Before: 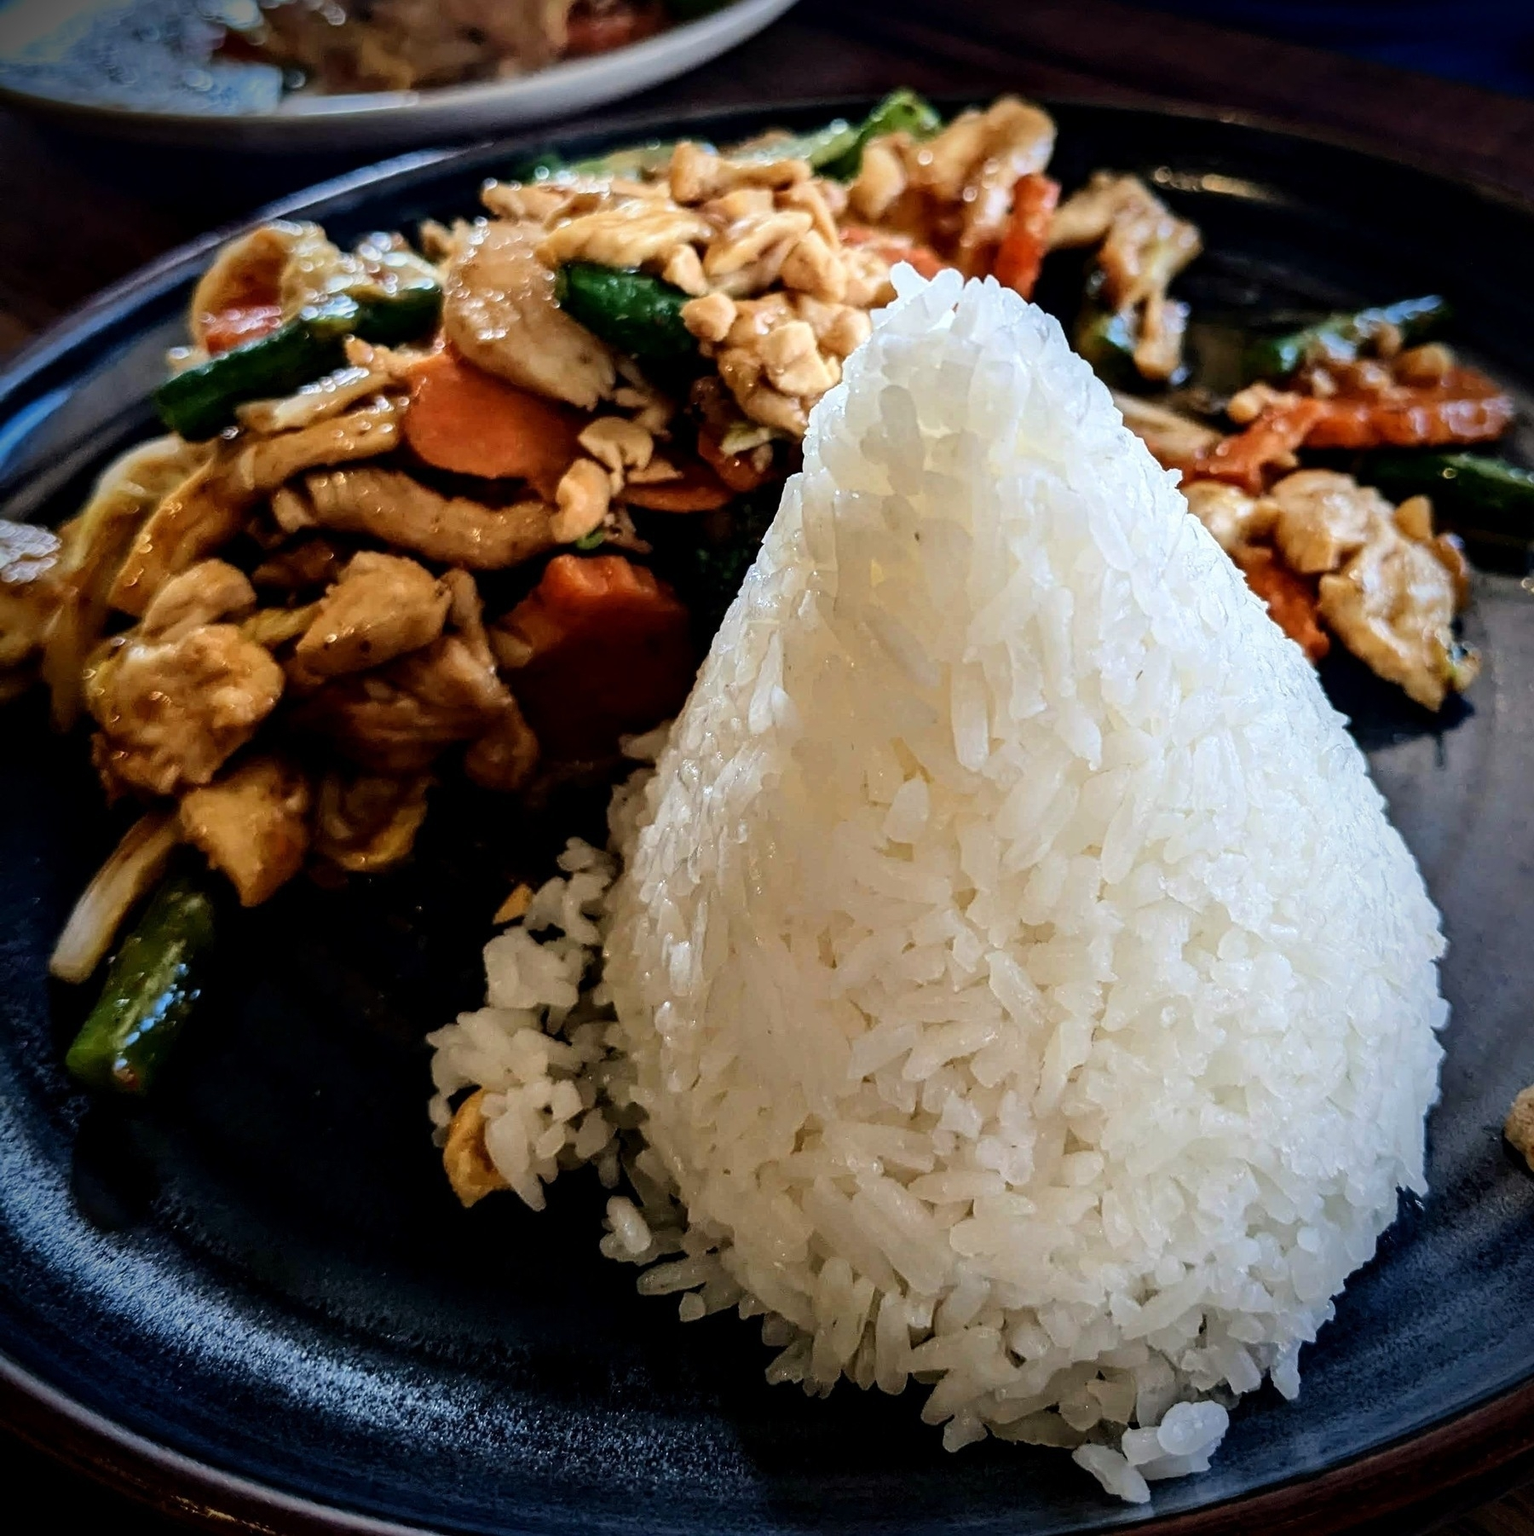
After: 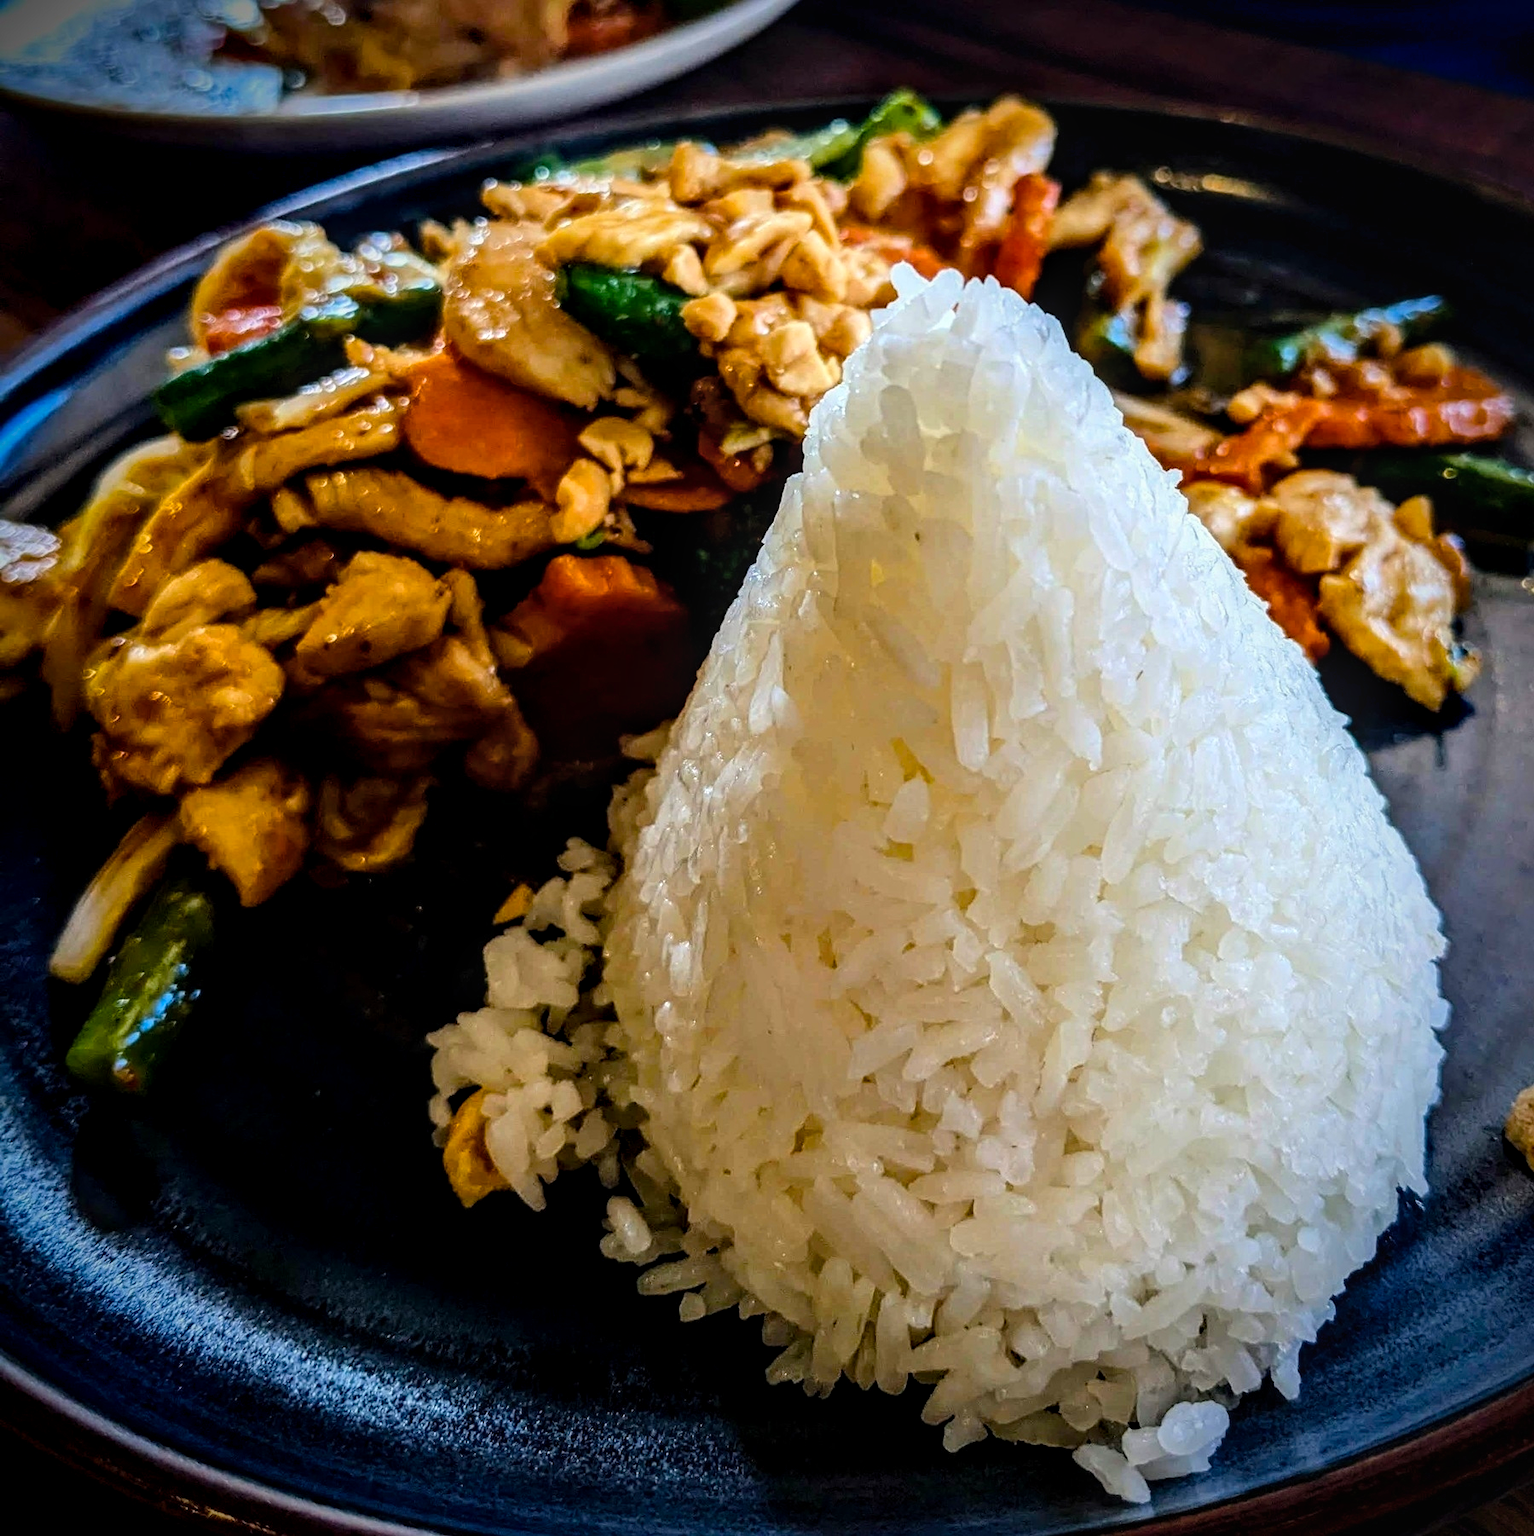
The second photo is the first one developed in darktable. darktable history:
local contrast: on, module defaults
color balance rgb: linear chroma grading › global chroma 15%, perceptual saturation grading › global saturation 30%
